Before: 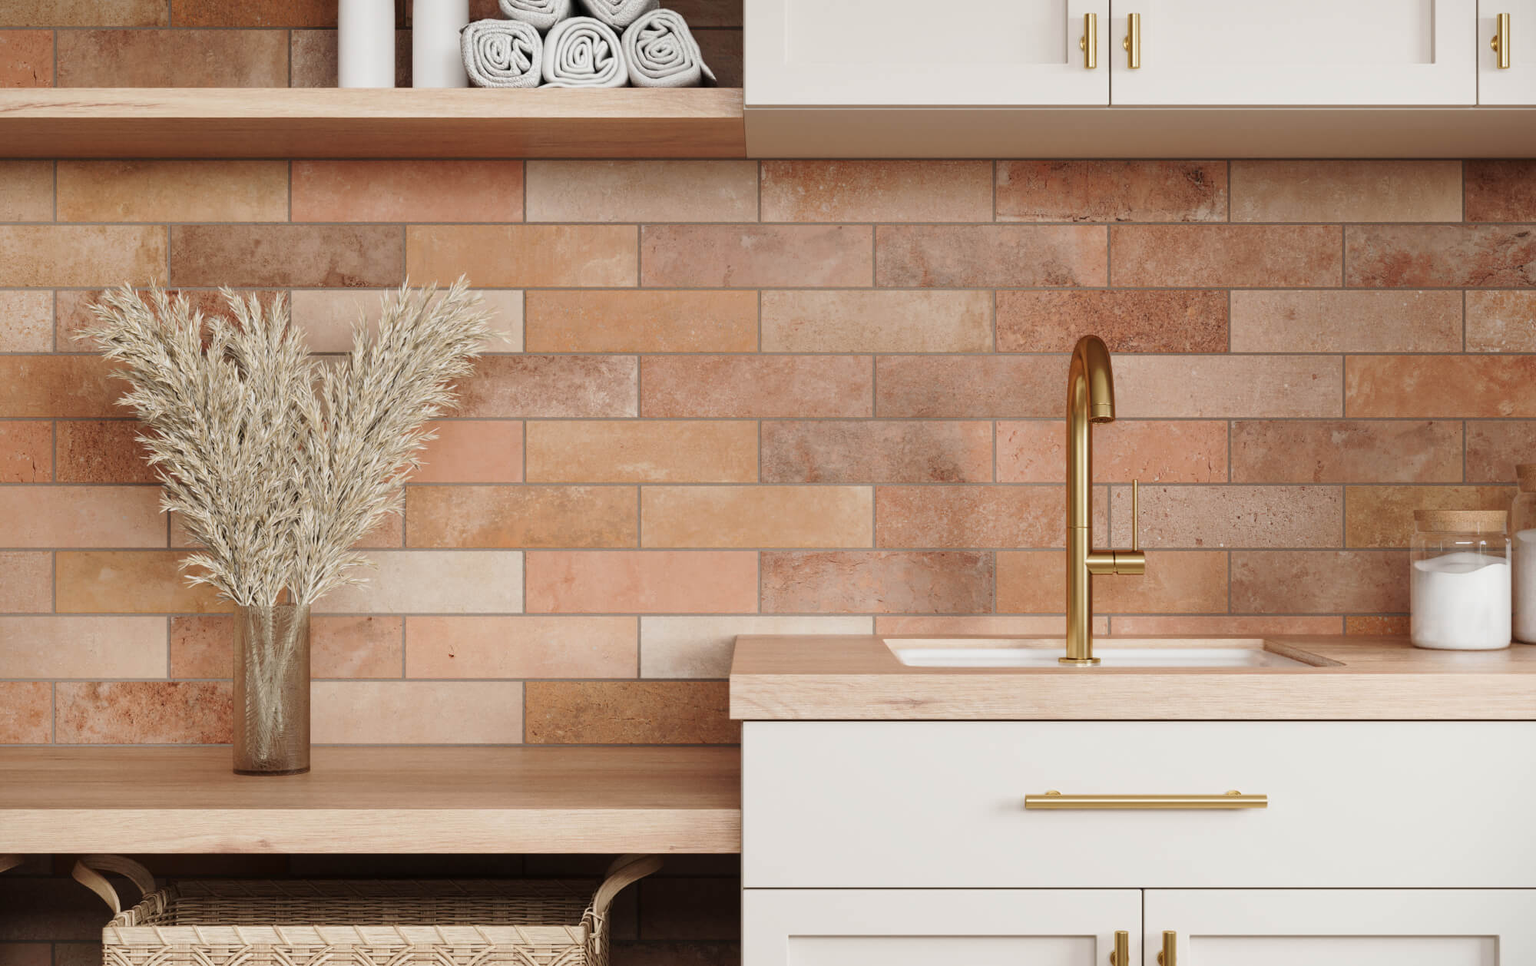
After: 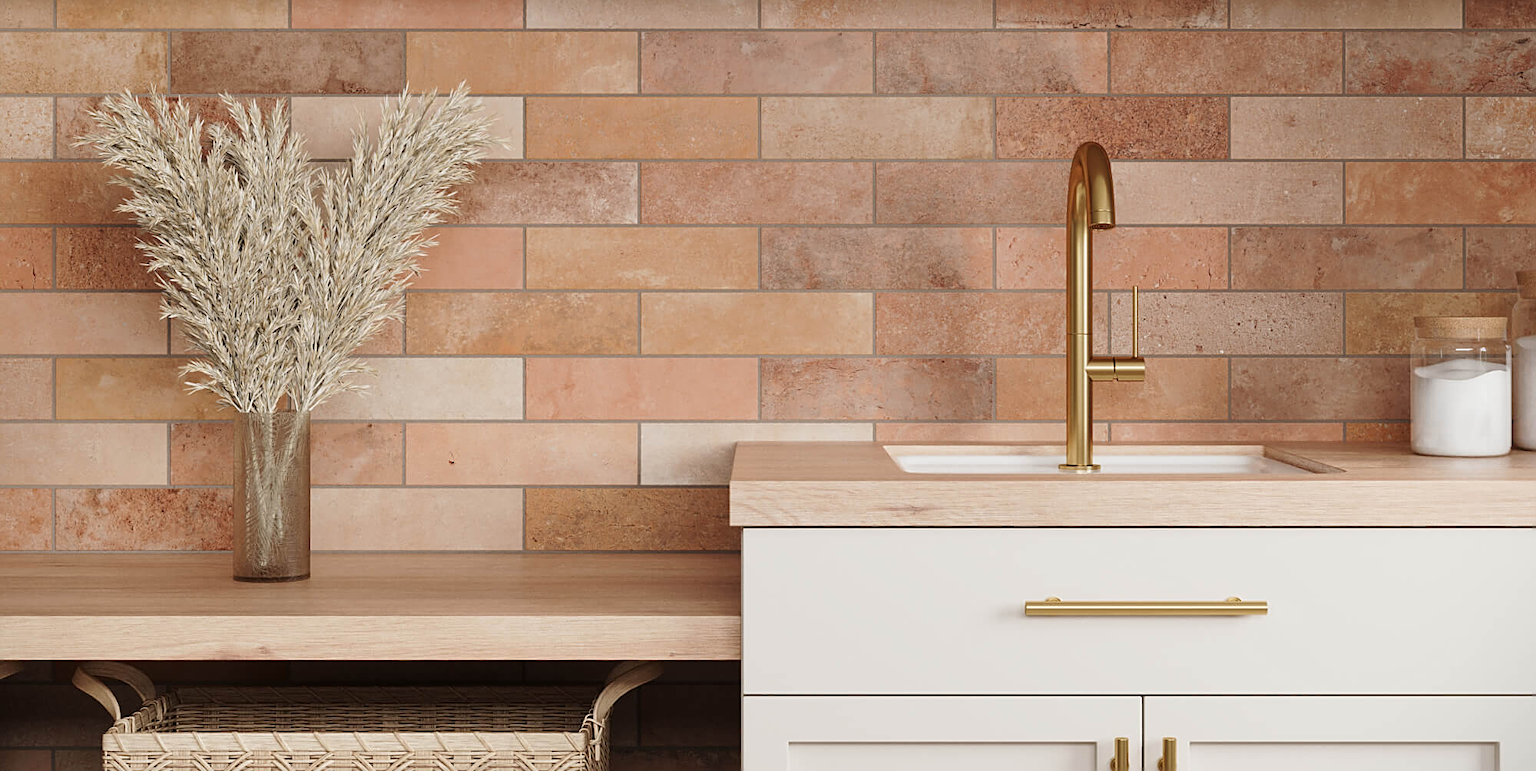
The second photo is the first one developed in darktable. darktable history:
crop and rotate: top 20.105%
sharpen: on, module defaults
